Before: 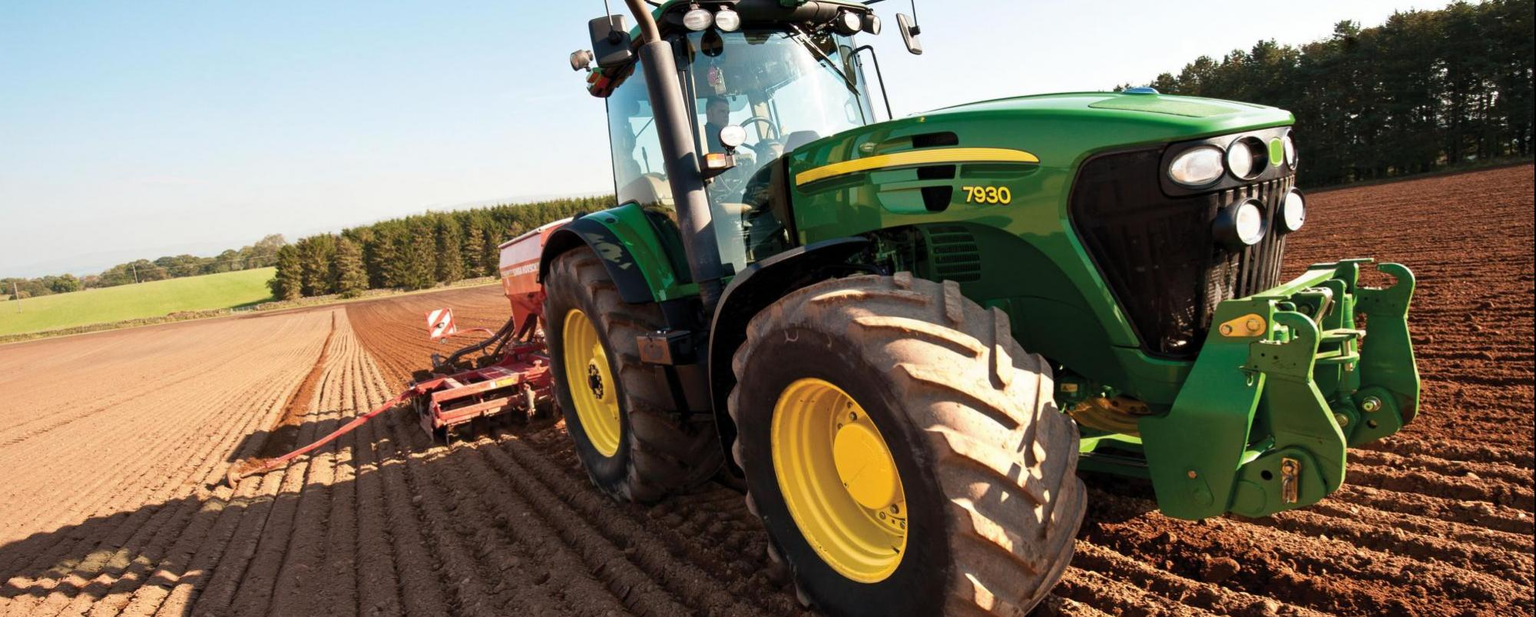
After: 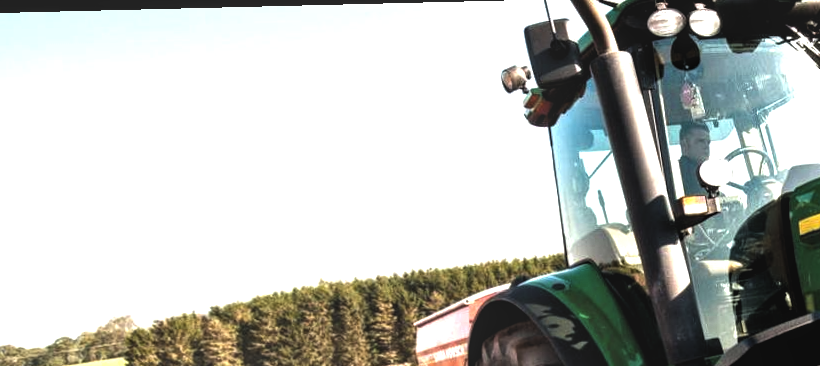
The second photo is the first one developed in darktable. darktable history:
rotate and perspective: rotation -1.42°, crop left 0.016, crop right 0.984, crop top 0.035, crop bottom 0.965
tone equalizer: on, module defaults
local contrast: on, module defaults
levels: levels [0.044, 0.475, 0.791]
crop and rotate: left 10.817%, top 0.062%, right 47.194%, bottom 53.626%
